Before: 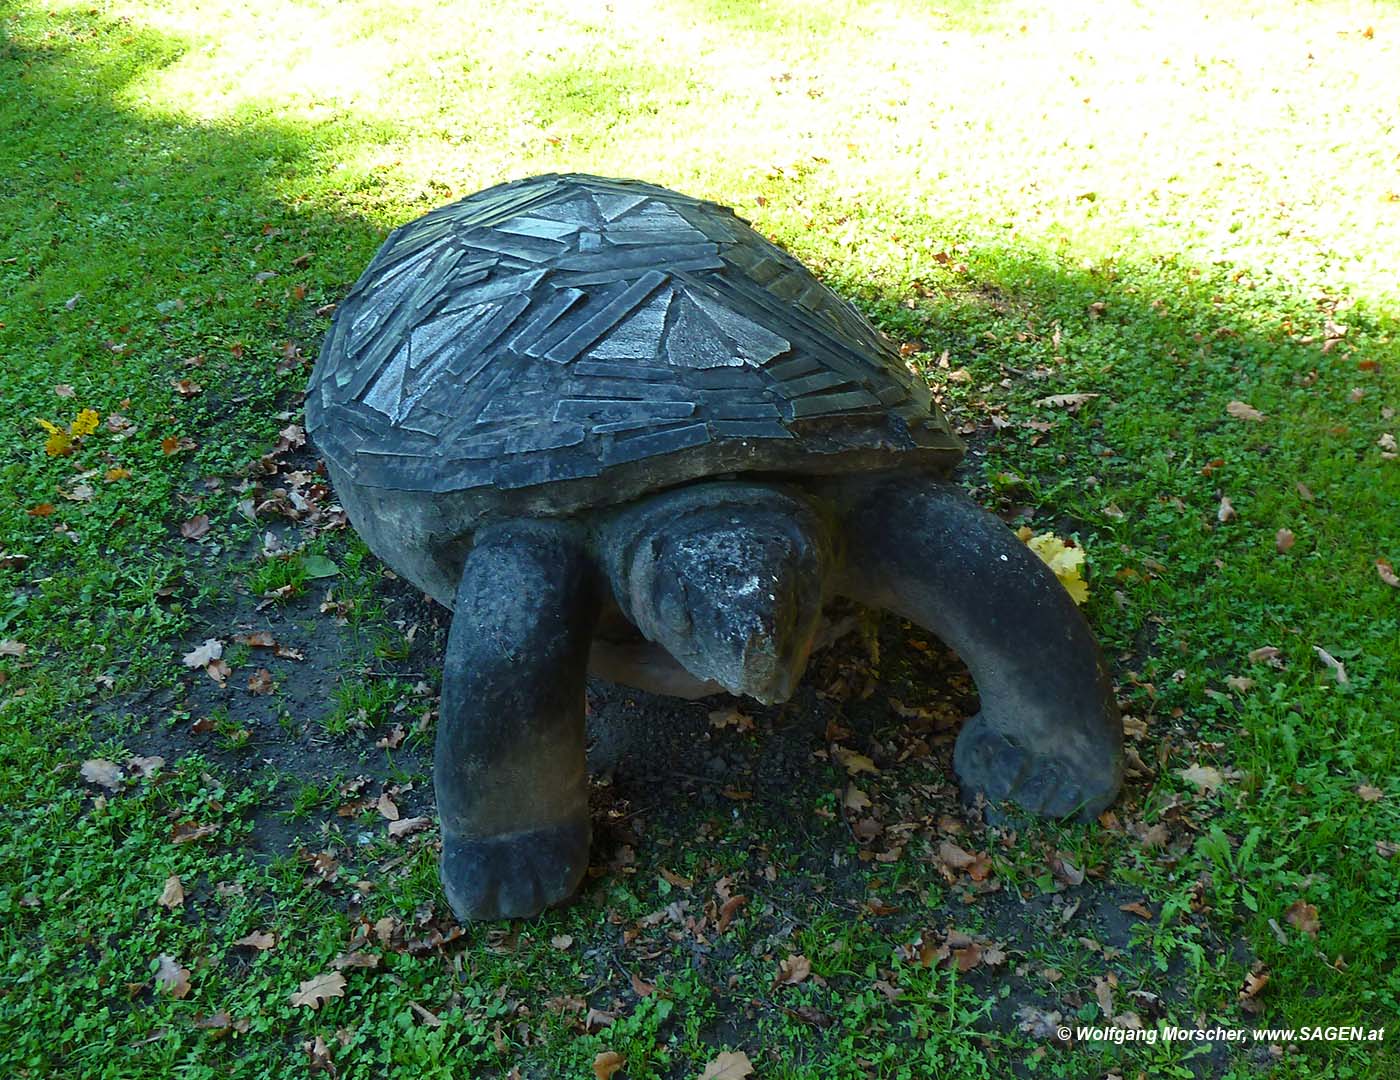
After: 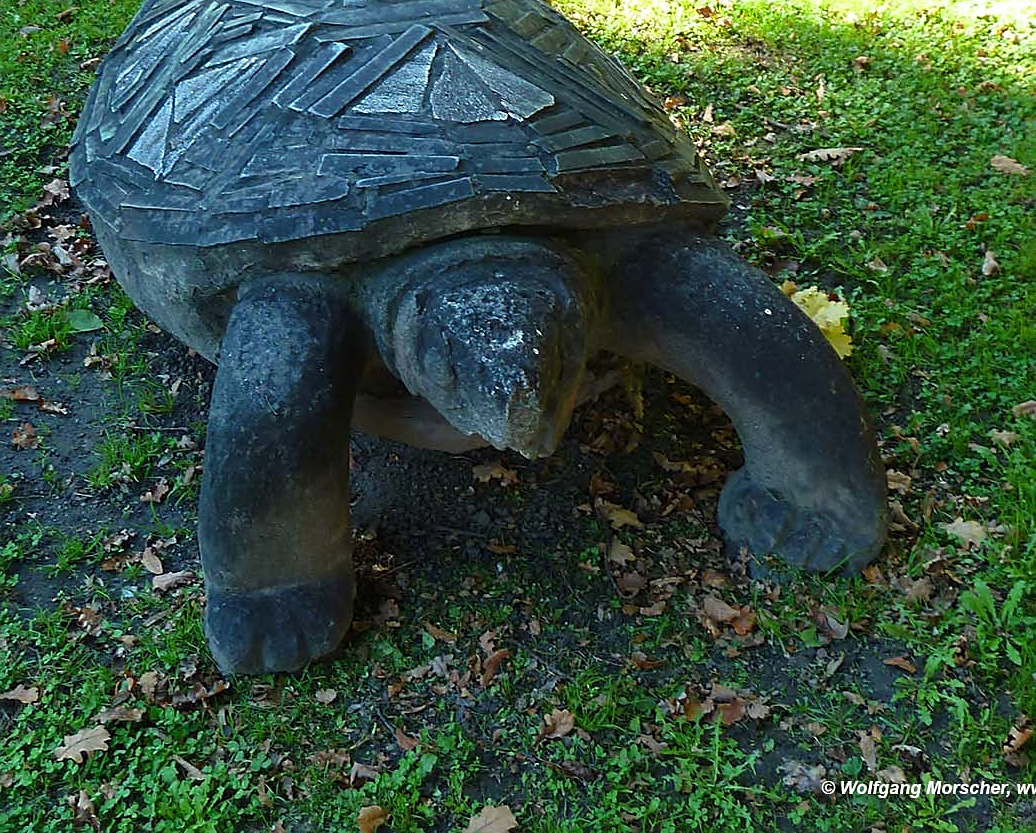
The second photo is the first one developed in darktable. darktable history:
crop: left 16.871%, top 22.857%, right 9.116%
sharpen: amount 0.478
